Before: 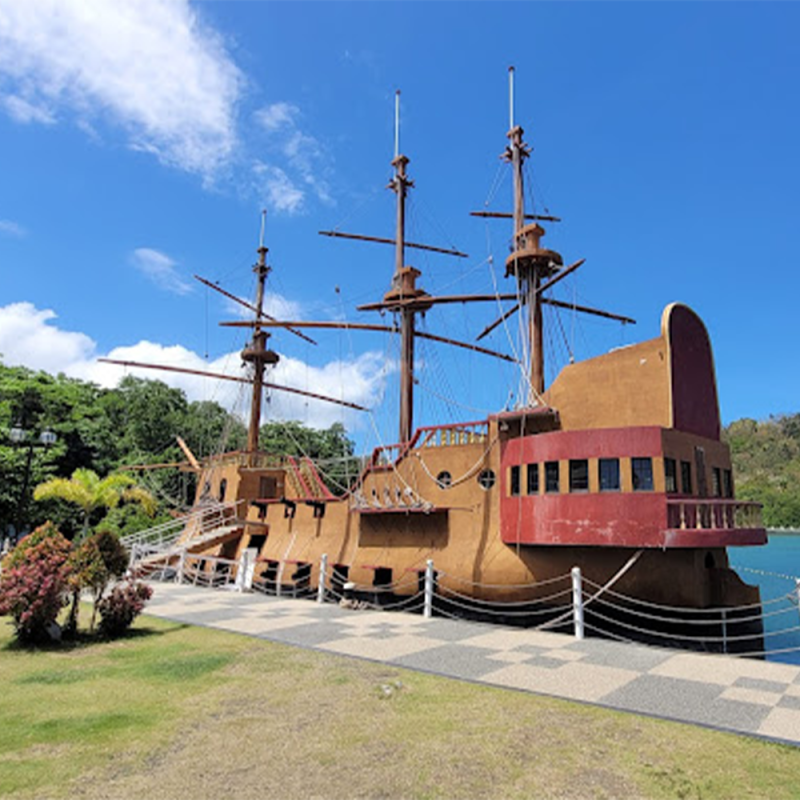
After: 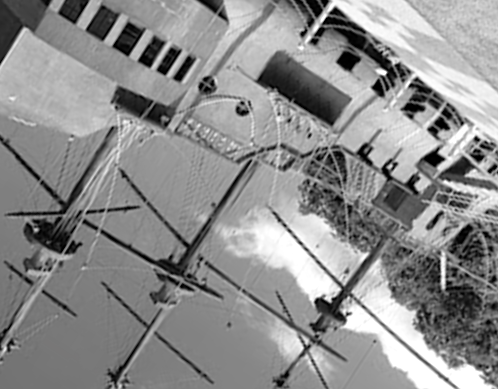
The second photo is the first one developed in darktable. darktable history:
color calibration: output gray [0.714, 0.278, 0, 0], illuminant same as pipeline (D50), adaptation none (bypass), x 0.332, y 0.335, temperature 5020.08 K
shadows and highlights: shadows -12.62, white point adjustment 4.12, highlights 29.11
crop and rotate: angle 146.8°, left 9.147%, top 15.624%, right 4.546%, bottom 16.975%
color balance rgb: perceptual saturation grading › global saturation 20%, perceptual saturation grading › highlights -25.359%, perceptual saturation grading › shadows 50.192%, contrast 5.162%
